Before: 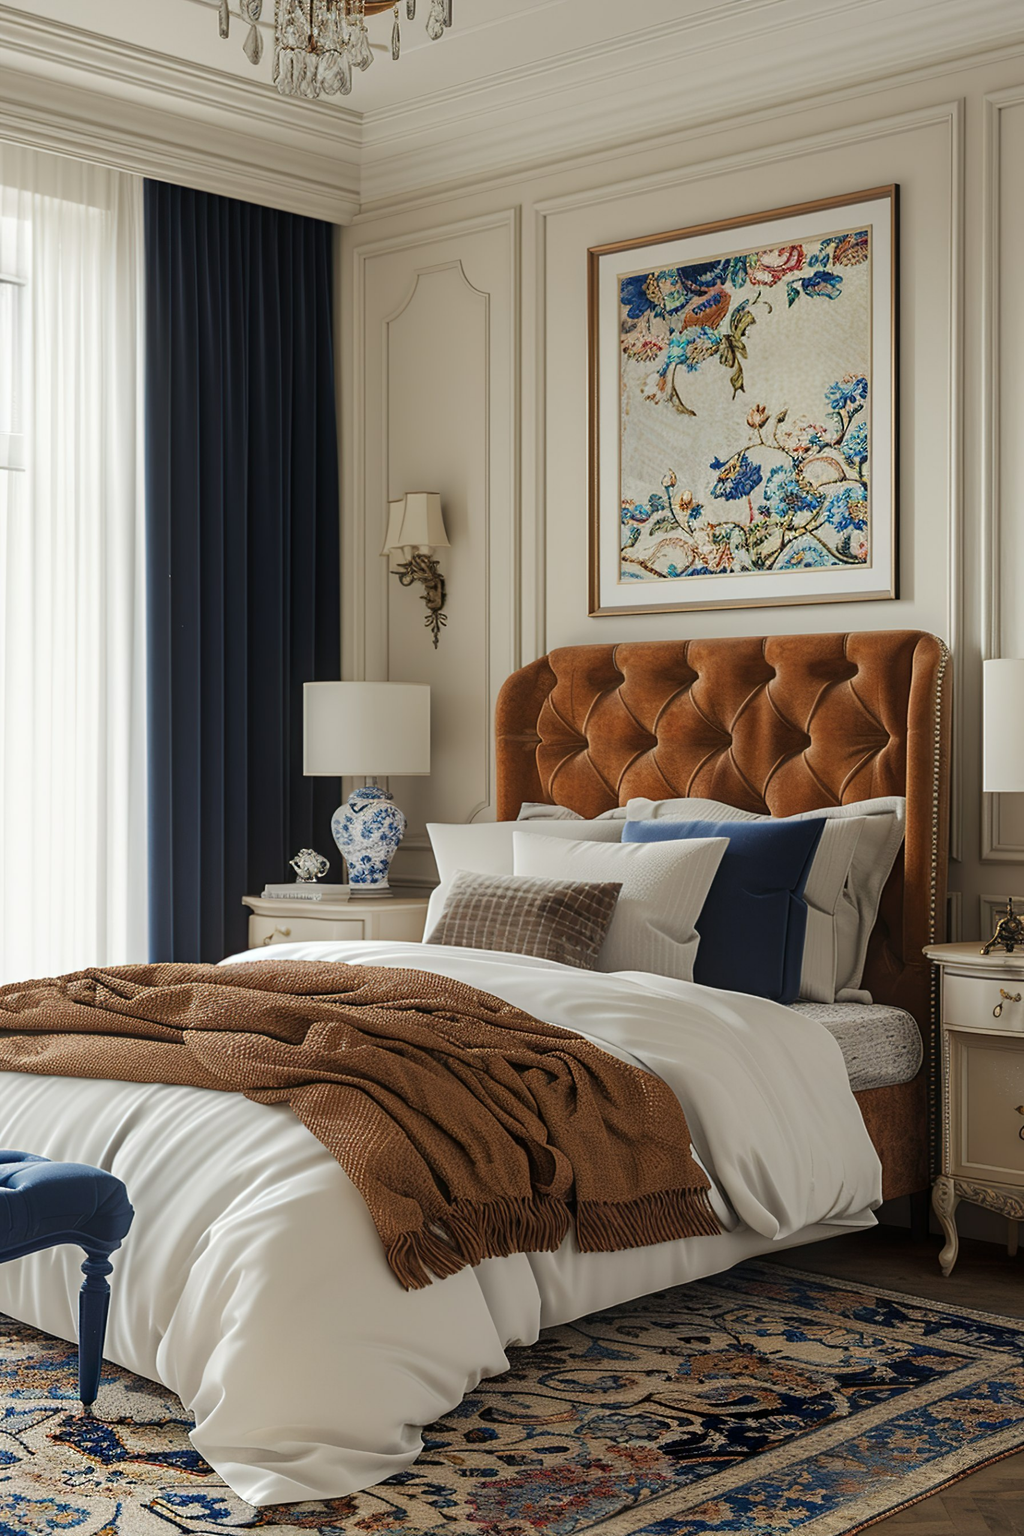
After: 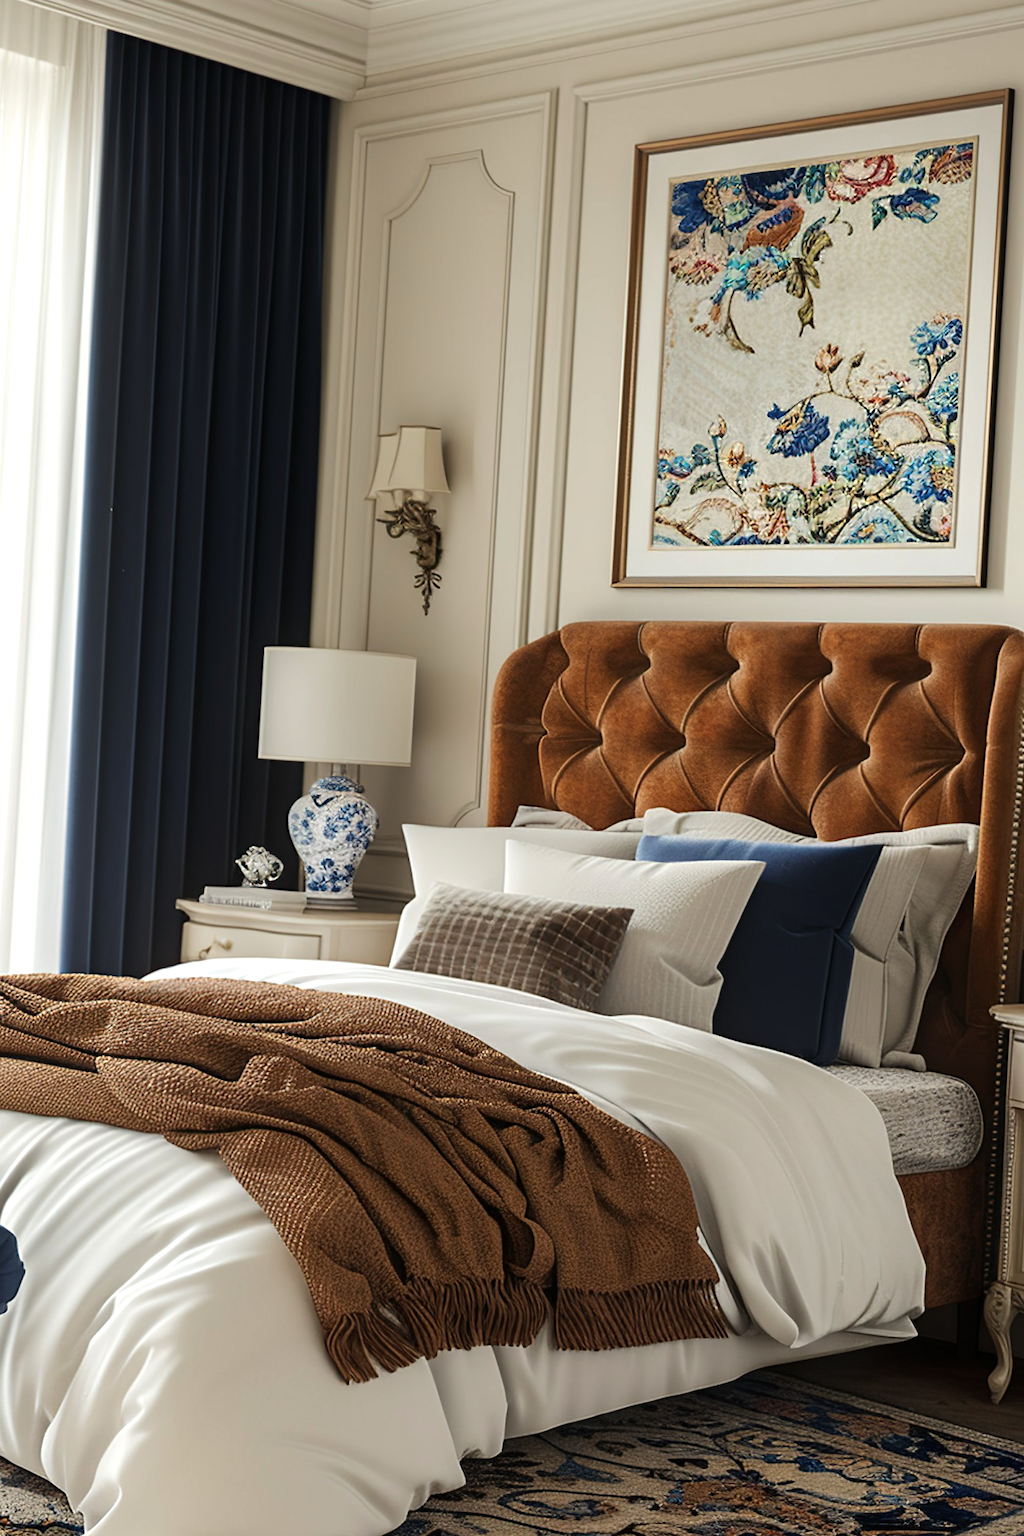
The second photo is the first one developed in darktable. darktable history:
tone equalizer: -8 EV -0.417 EV, -7 EV -0.389 EV, -6 EV -0.333 EV, -5 EV -0.222 EV, -3 EV 0.222 EV, -2 EV 0.333 EV, -1 EV 0.389 EV, +0 EV 0.417 EV, edges refinement/feathering 500, mask exposure compensation -1.57 EV, preserve details no
crop and rotate: angle -3.27°, left 5.211%, top 5.211%, right 4.607%, bottom 4.607%
